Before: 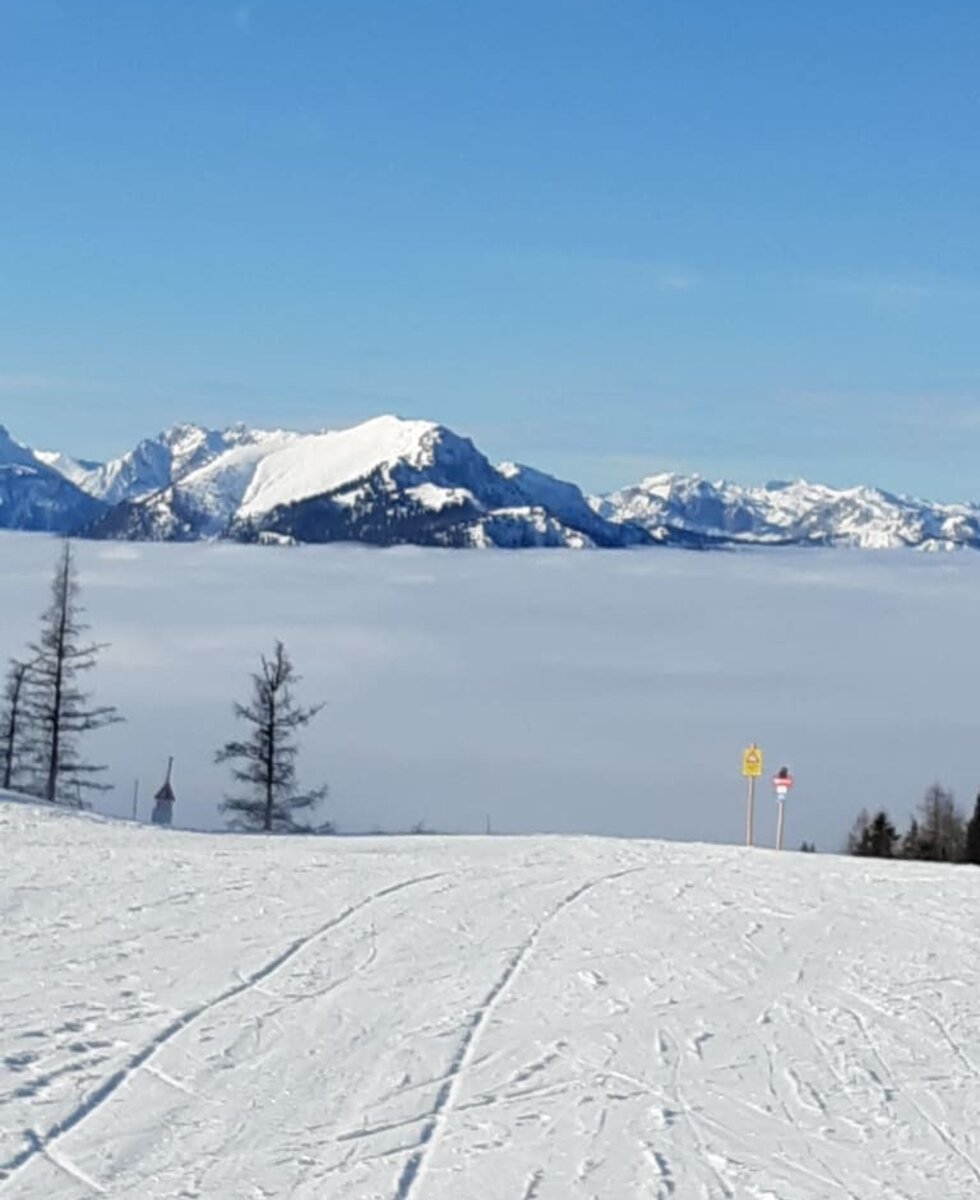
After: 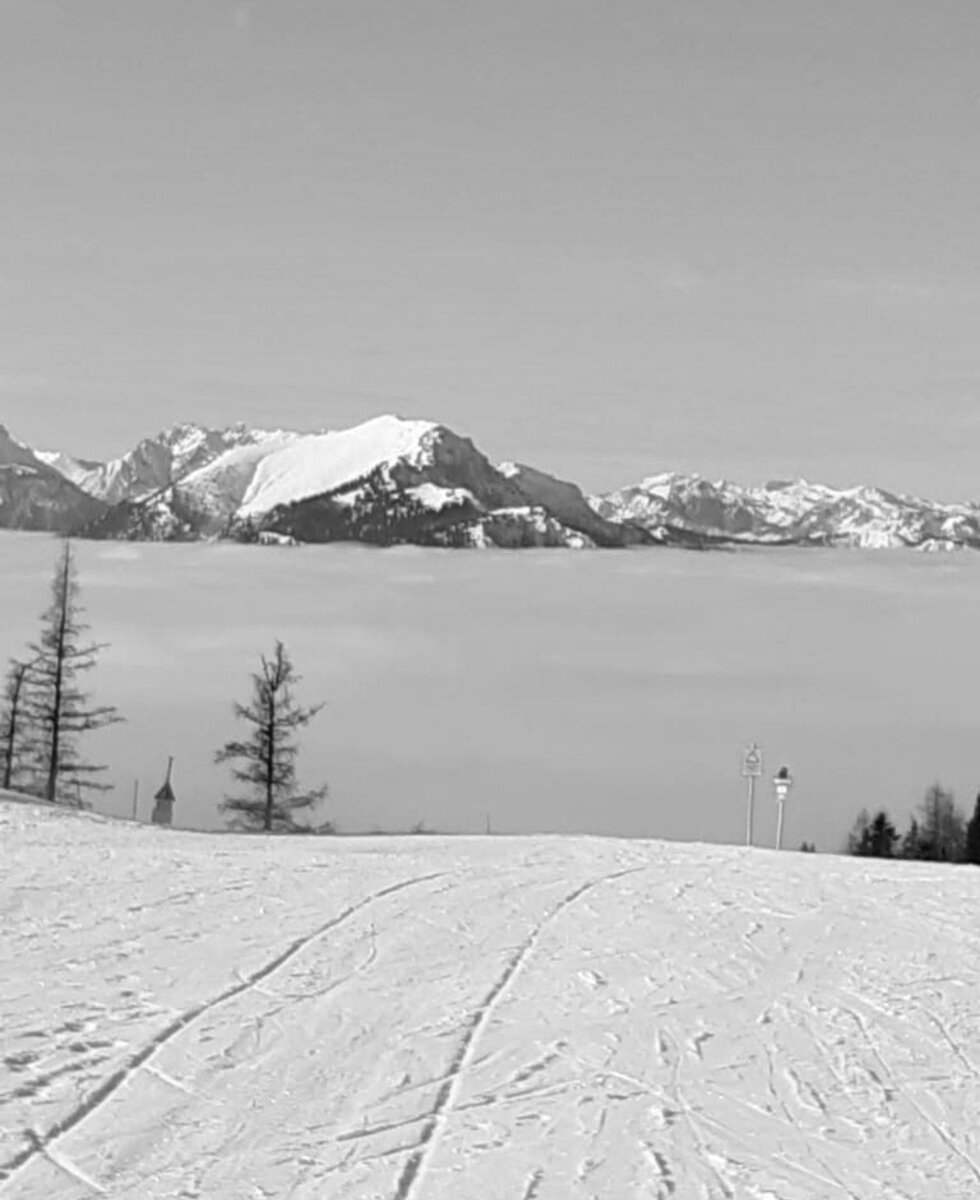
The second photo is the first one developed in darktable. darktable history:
color calibration: output gray [0.22, 0.42, 0.37, 0], gray › normalize channels true, illuminant same as pipeline (D50), adaptation XYZ, x 0.346, y 0.359, gamut compression 0
white balance: red 1.05, blue 1.072
